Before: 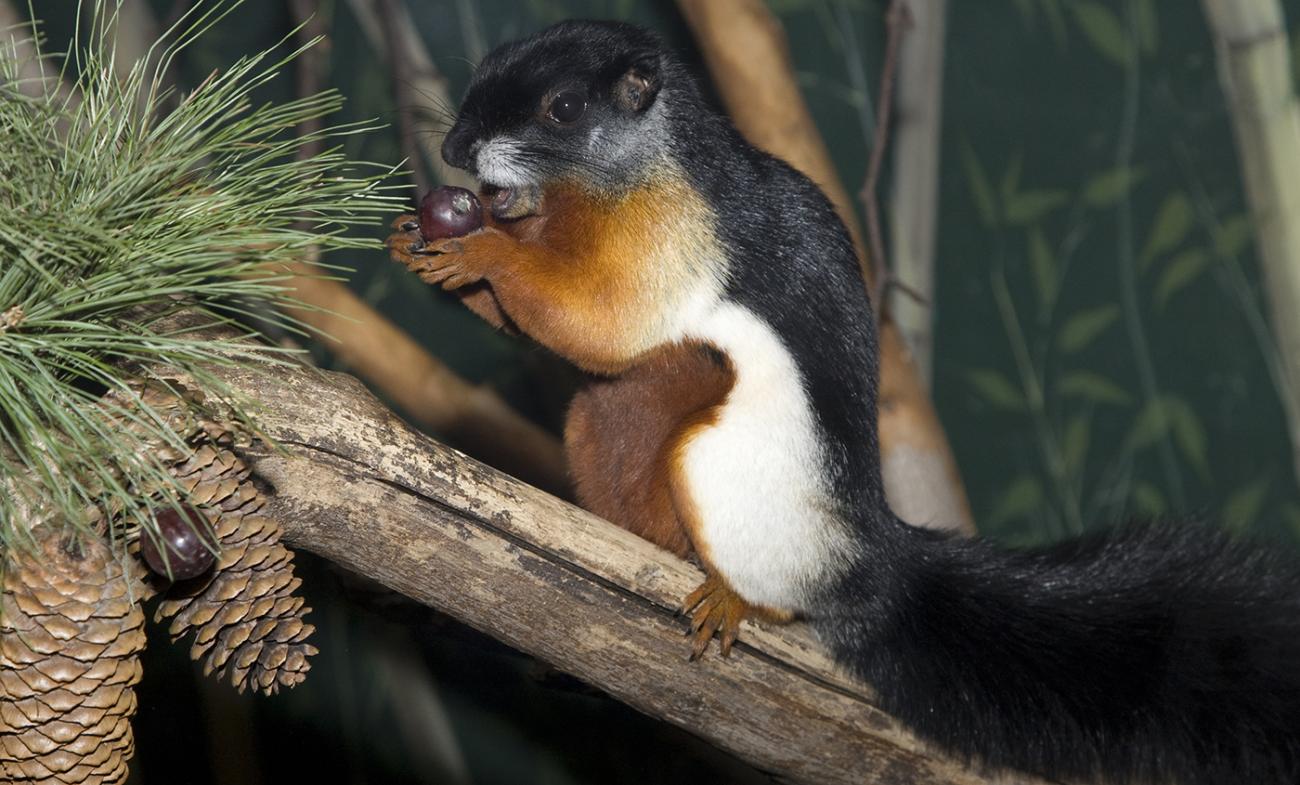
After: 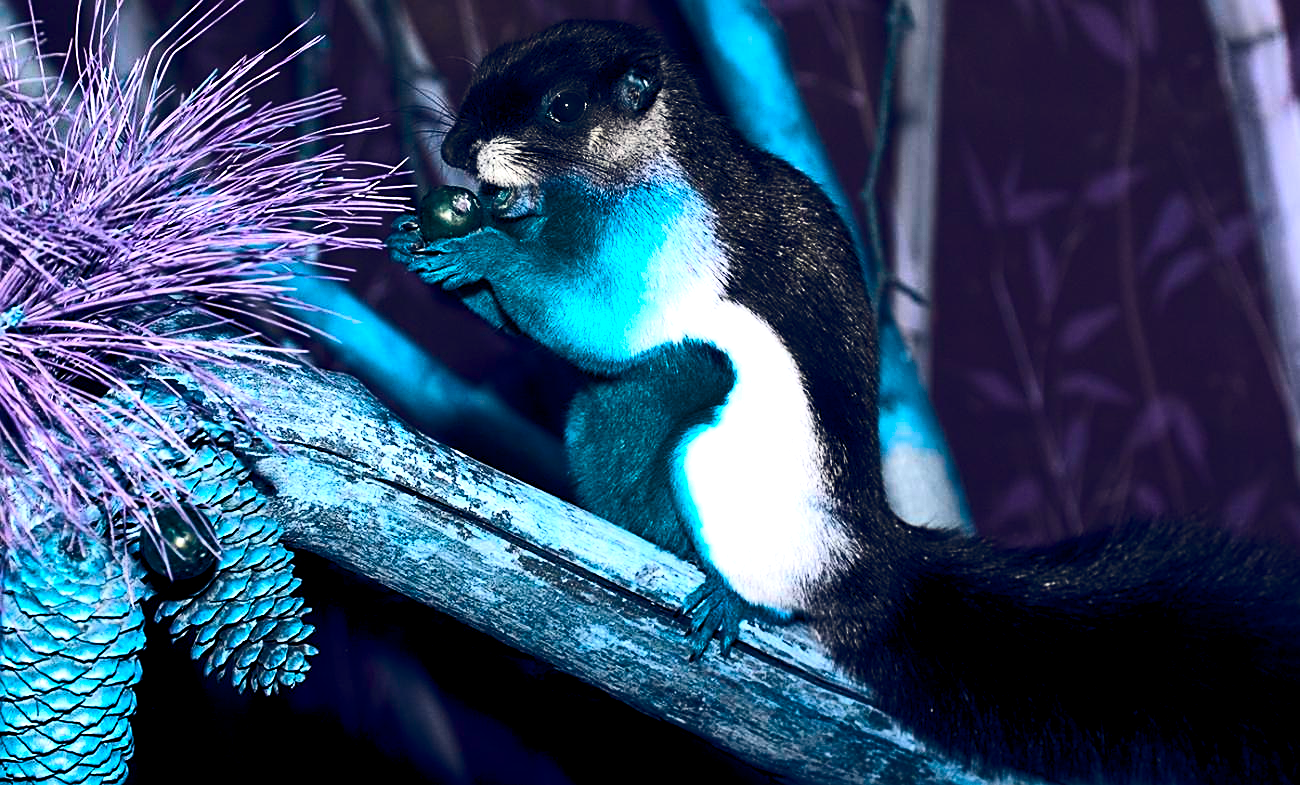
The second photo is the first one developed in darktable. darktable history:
sharpen: on, module defaults
contrast brightness saturation: contrast 0.283
tone equalizer: -8 EV -0.443 EV, -7 EV -0.425 EV, -6 EV -0.348 EV, -5 EV -0.258 EV, -3 EV 0.188 EV, -2 EV 0.33 EV, -1 EV 0.386 EV, +0 EV 0.411 EV, edges refinement/feathering 500, mask exposure compensation -1.57 EV, preserve details no
color balance rgb: shadows lift › chroma 1.719%, shadows lift › hue 263.63°, global offset › luminance -0.276%, global offset › chroma 0.305%, global offset › hue 259.37°, perceptual saturation grading › global saturation 39.679%, hue shift 176.92°, perceptual brilliance grading › highlights 9.314%, perceptual brilliance grading › mid-tones 5.309%, global vibrance 49.456%, contrast 0.329%
